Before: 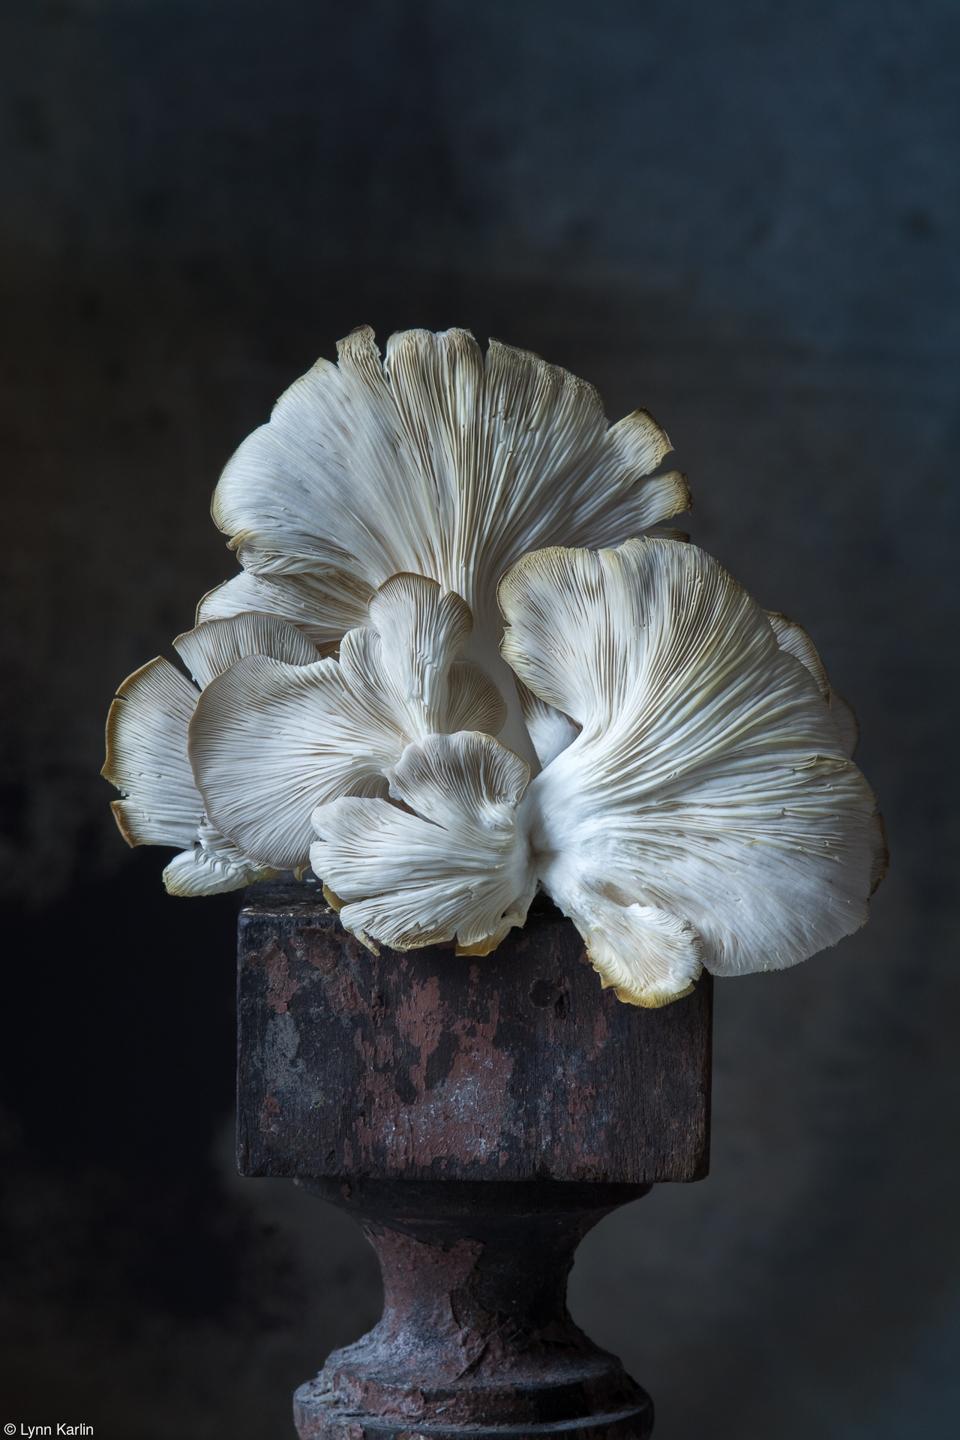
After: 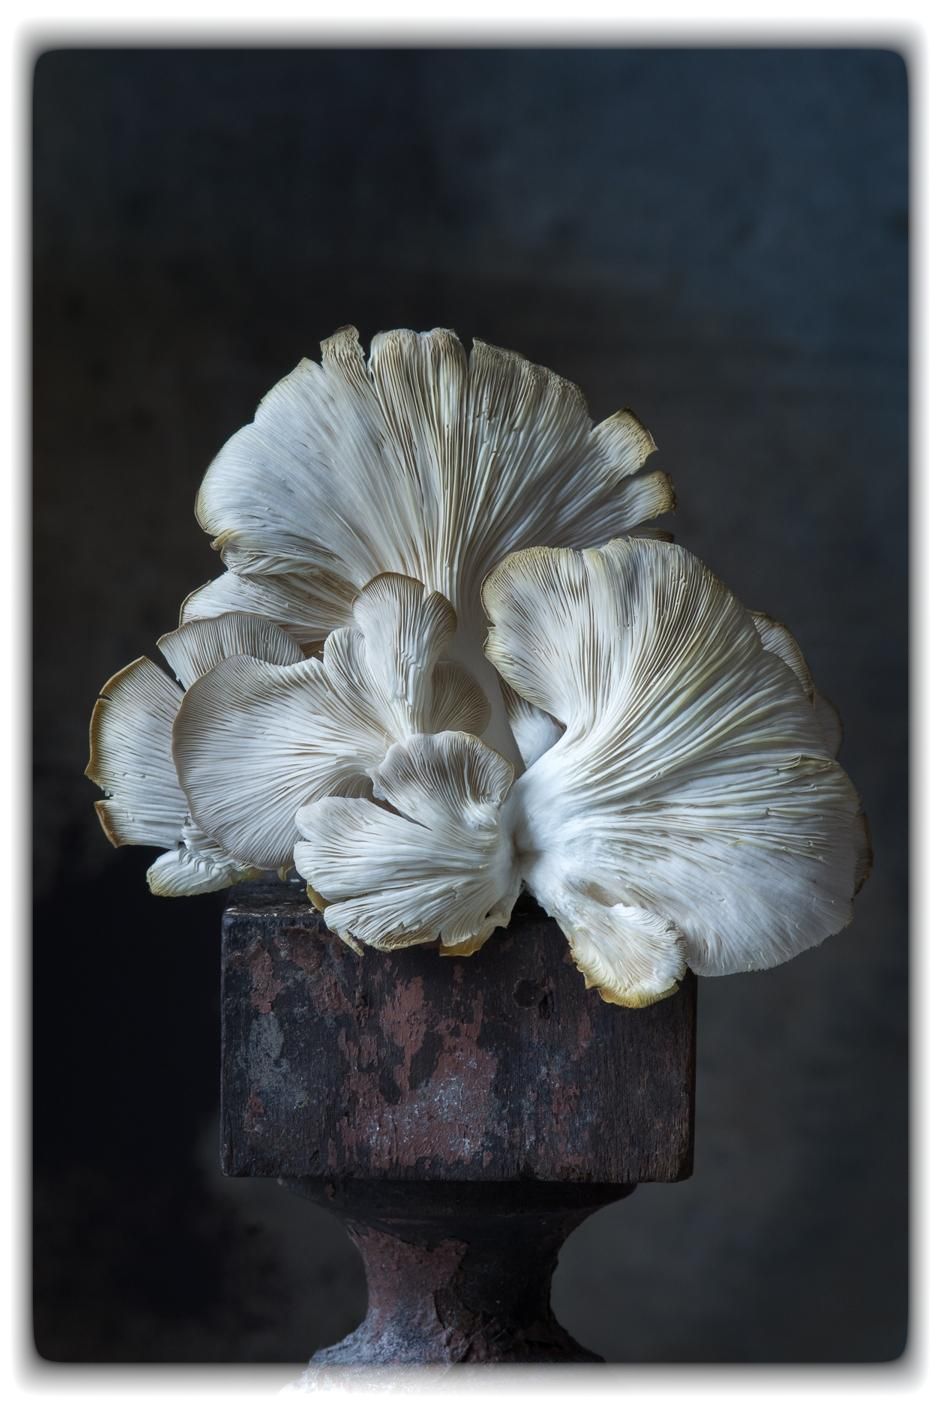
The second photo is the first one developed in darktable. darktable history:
crop: left 1.743%, right 0.268%, bottom 2.011%
vignetting: fall-off start 93%, fall-off radius 5%, brightness 1, saturation -0.49, automatic ratio true, width/height ratio 1.332, shape 0.04, unbound false
